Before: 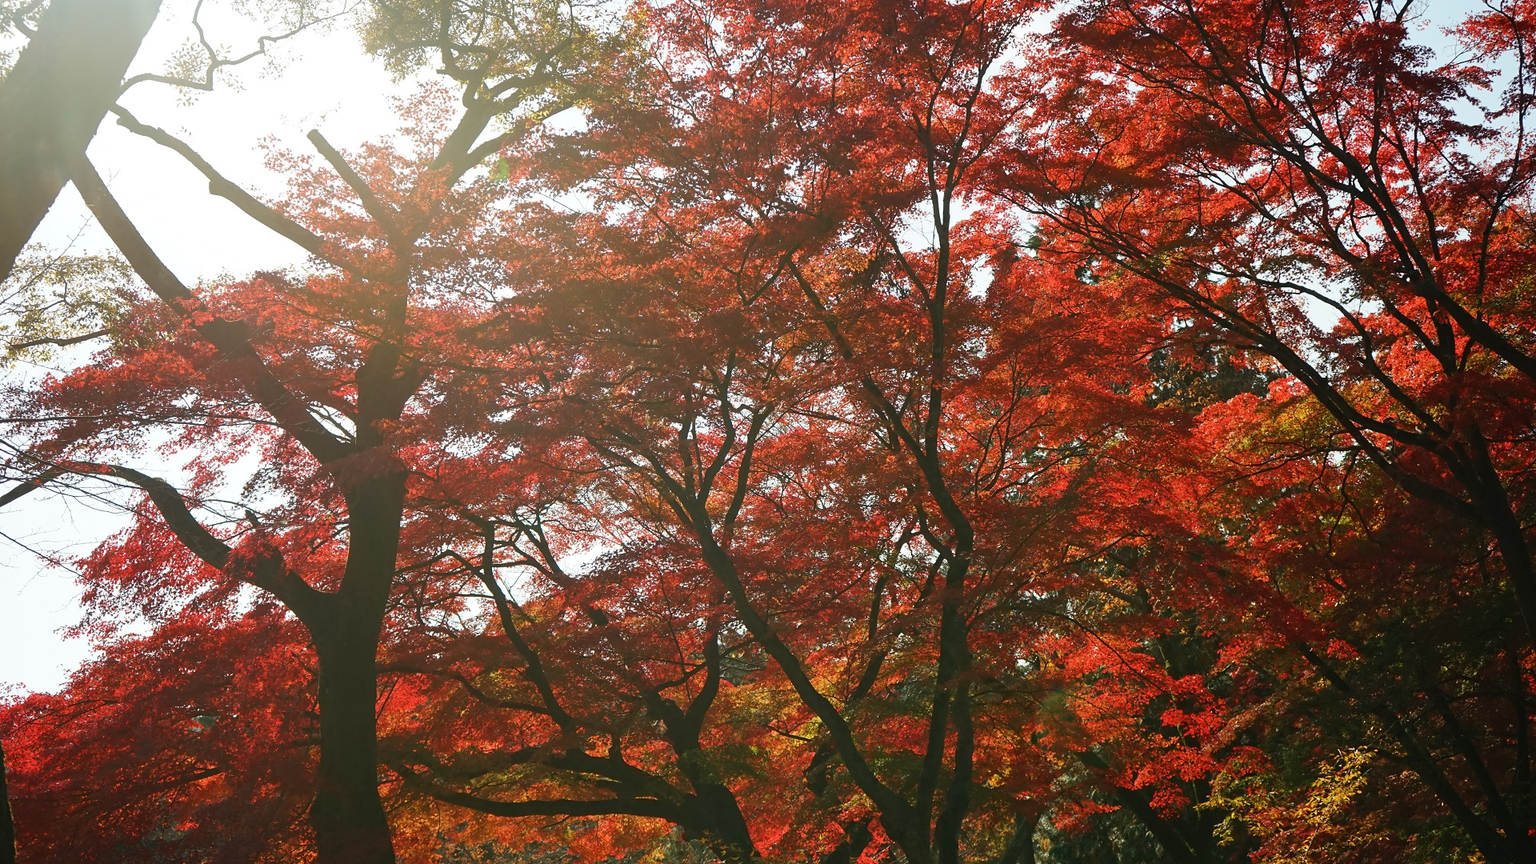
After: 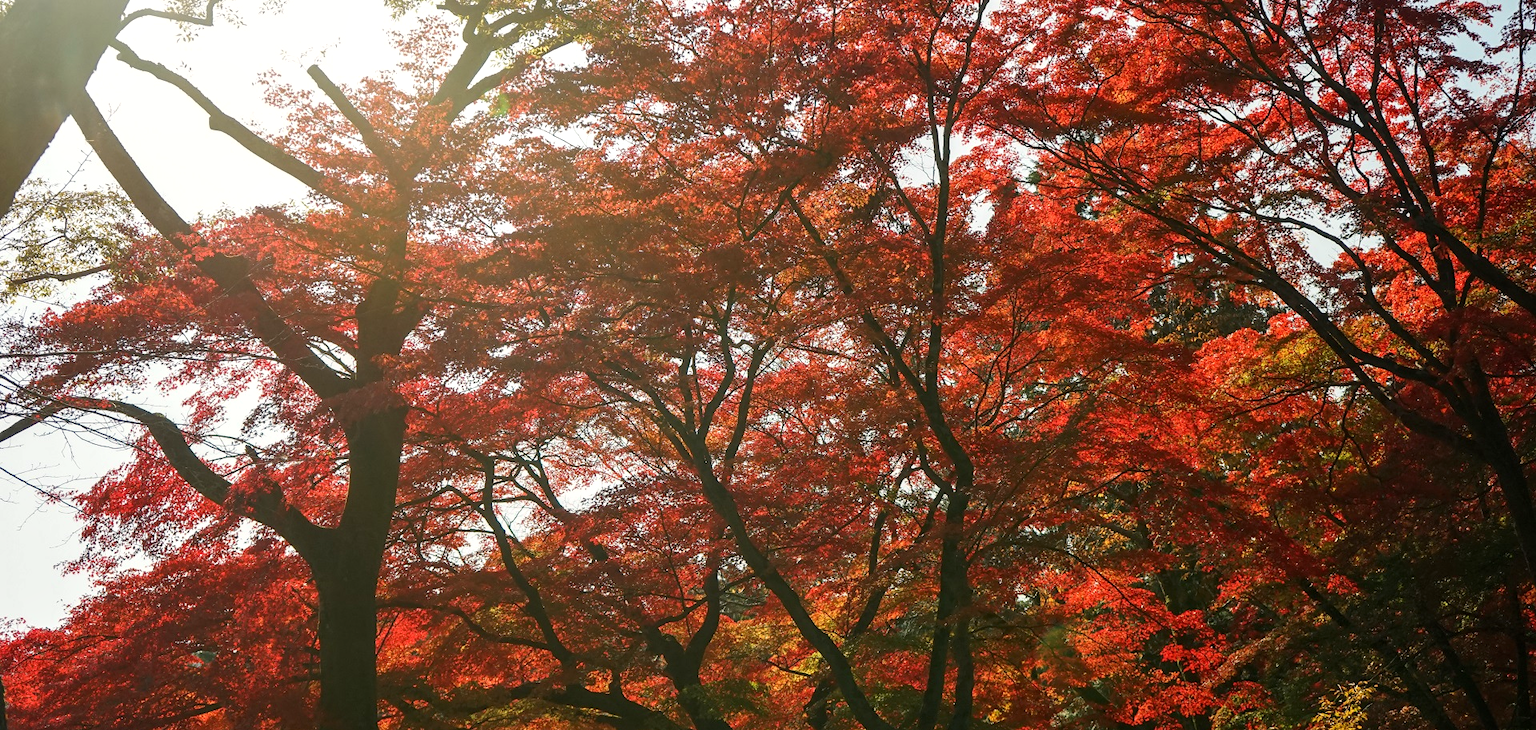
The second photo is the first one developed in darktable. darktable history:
local contrast: on, module defaults
haze removal: compatibility mode true, adaptive false
color correction: highlights a* 0.784, highlights b* 2.77, saturation 1.06
crop: top 7.583%, bottom 7.856%
